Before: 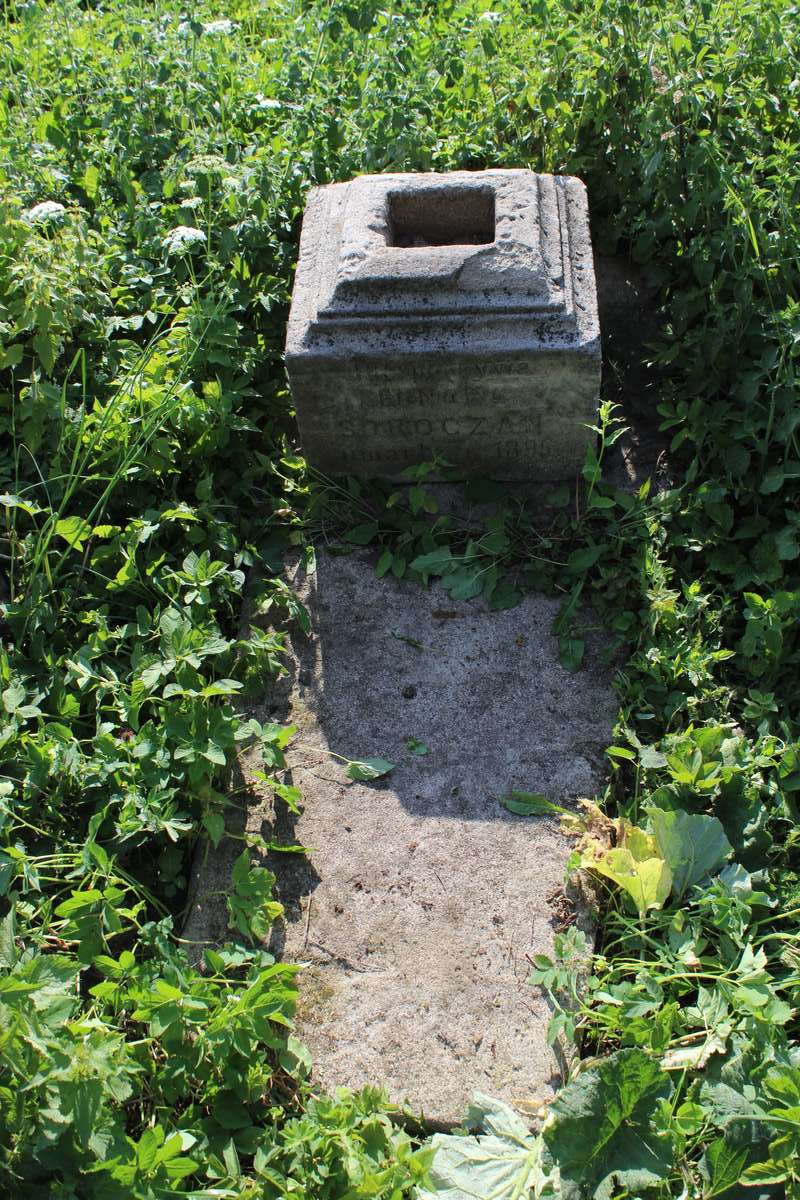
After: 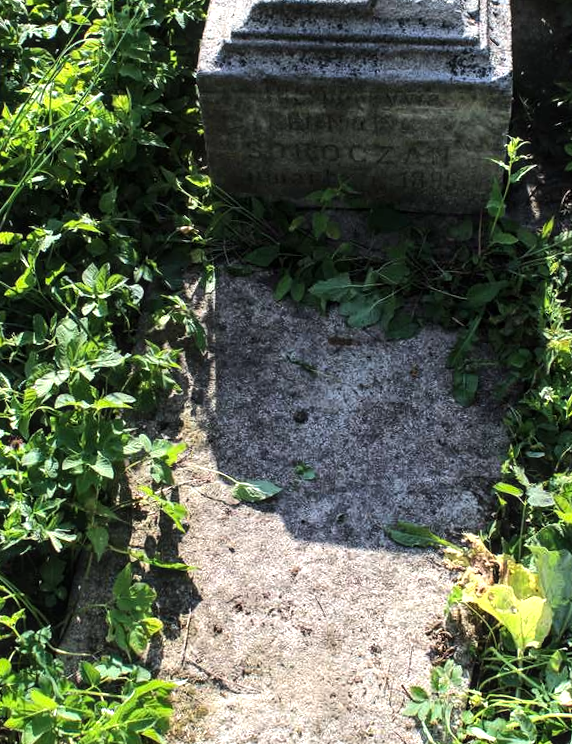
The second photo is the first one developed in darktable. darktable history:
crop and rotate: angle -3.37°, left 9.79%, top 20.73%, right 12.42%, bottom 11.82%
tone equalizer: -8 EV -0.75 EV, -7 EV -0.7 EV, -6 EV -0.6 EV, -5 EV -0.4 EV, -3 EV 0.4 EV, -2 EV 0.6 EV, -1 EV 0.7 EV, +0 EV 0.75 EV, edges refinement/feathering 500, mask exposure compensation -1.57 EV, preserve details no
contrast equalizer: y [[0.5, 0.5, 0.468, 0.5, 0.5, 0.5], [0.5 ×6], [0.5 ×6], [0 ×6], [0 ×6]]
local contrast: on, module defaults
